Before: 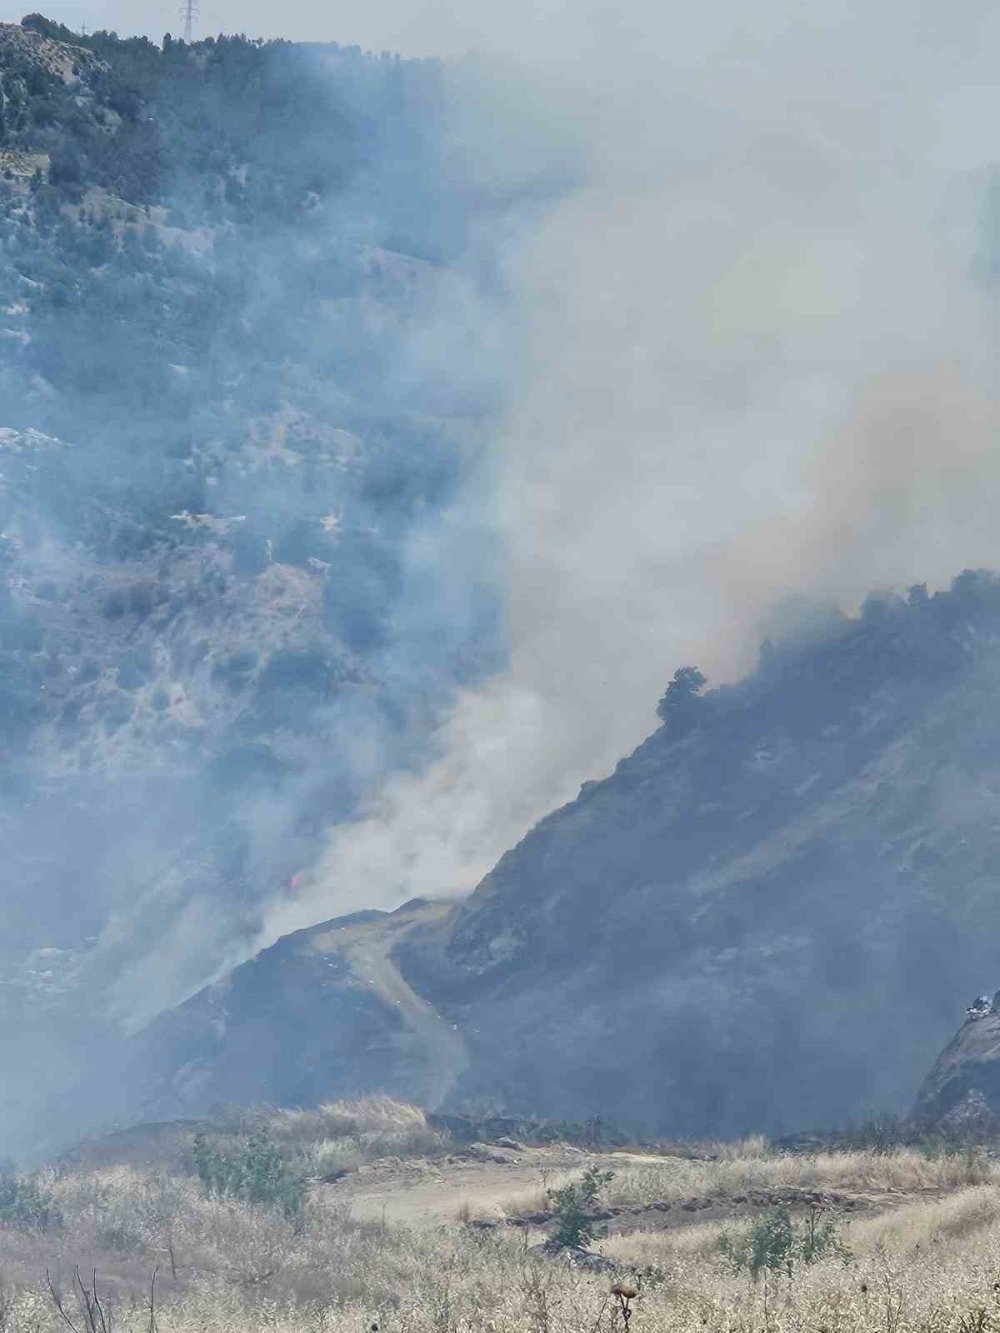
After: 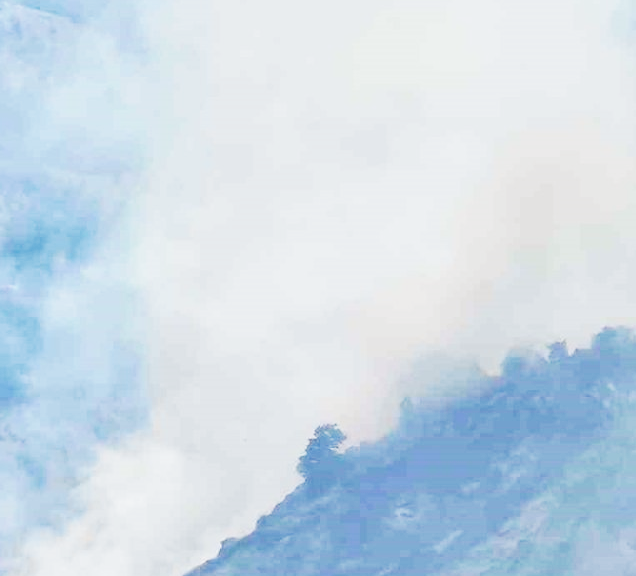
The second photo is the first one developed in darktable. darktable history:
tone curve: curves: ch0 [(0, 0) (0.003, 0.003) (0.011, 0.013) (0.025, 0.028) (0.044, 0.05) (0.069, 0.078) (0.1, 0.113) (0.136, 0.153) (0.177, 0.2) (0.224, 0.271) (0.277, 0.374) (0.335, 0.47) (0.399, 0.574) (0.468, 0.688) (0.543, 0.79) (0.623, 0.859) (0.709, 0.919) (0.801, 0.957) (0.898, 0.978) (1, 1)], preserve colors none
rgb curve: curves: ch0 [(0, 0) (0.053, 0.068) (0.122, 0.128) (1, 1)]
haze removal: compatibility mode true, adaptive false
crop: left 36.005%, top 18.293%, right 0.31%, bottom 38.444%
